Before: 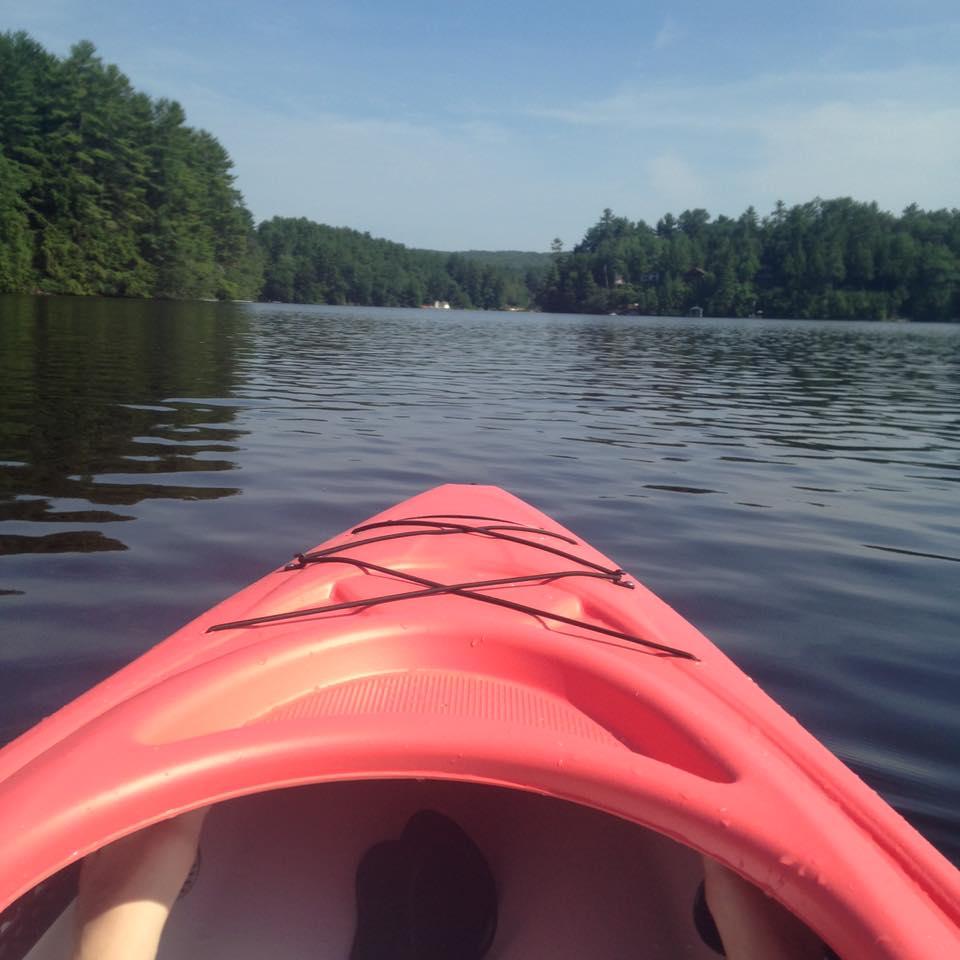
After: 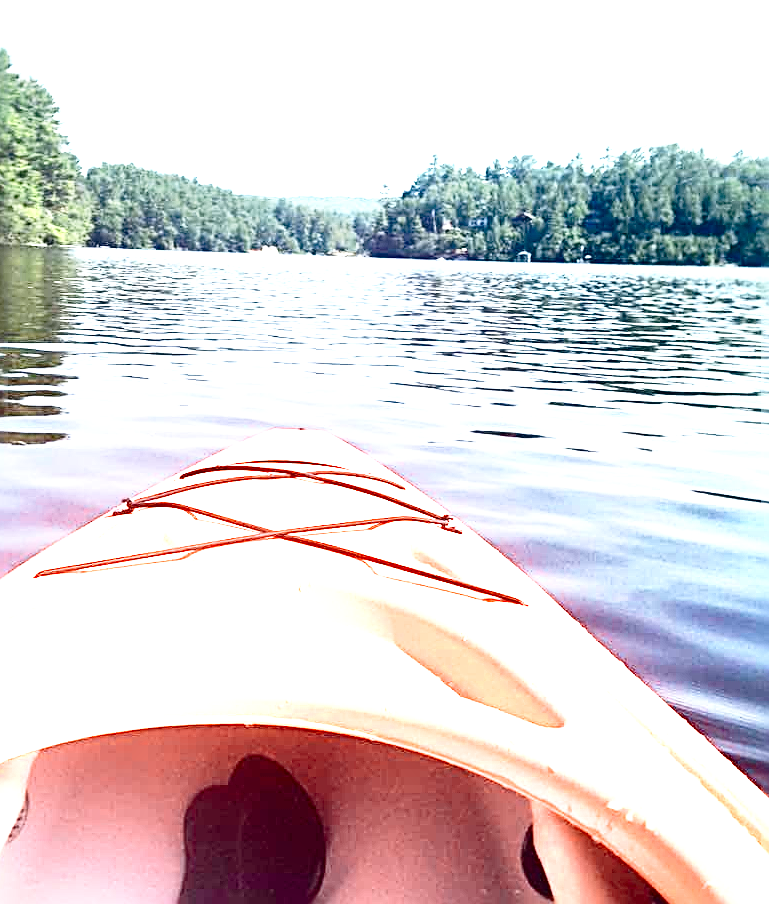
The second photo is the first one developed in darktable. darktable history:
crop and rotate: left 18.003%, top 5.805%, right 1.806%
local contrast: mode bilateral grid, contrast 24, coarseness 60, detail 152%, midtone range 0.2
color correction: highlights b* -0.017, saturation 1.06
contrast brightness saturation: contrast 0.237, brightness -0.236, saturation 0.136
base curve: curves: ch0 [(0, 0) (0.028, 0.03) (0.121, 0.232) (0.46, 0.748) (0.859, 0.968) (1, 1)], preserve colors none
sharpen: radius 2.973, amount 0.77
exposure: exposure 2.235 EV, compensate highlight preservation false
color zones: curves: ch0 [(0.018, 0.548) (0.197, 0.654) (0.425, 0.447) (0.605, 0.658) (0.732, 0.579)]; ch1 [(0.105, 0.531) (0.224, 0.531) (0.386, 0.39) (0.618, 0.456) (0.732, 0.456) (0.956, 0.421)]; ch2 [(0.039, 0.583) (0.215, 0.465) (0.399, 0.544) (0.465, 0.548) (0.614, 0.447) (0.724, 0.43) (0.882, 0.623) (0.956, 0.632)]
